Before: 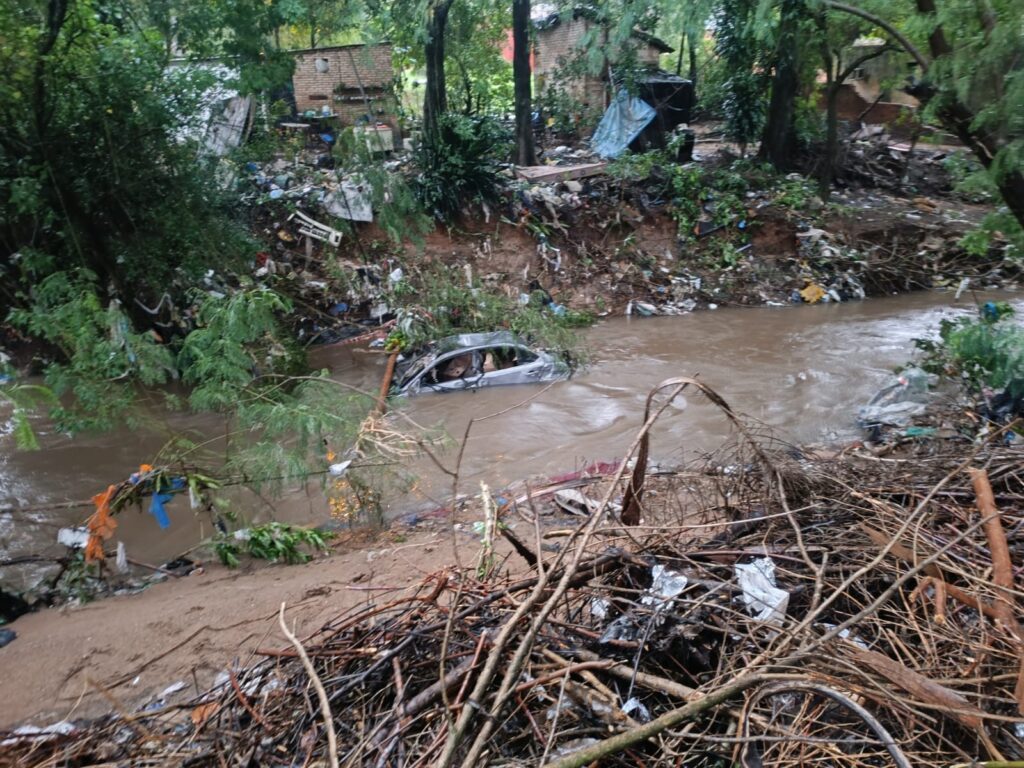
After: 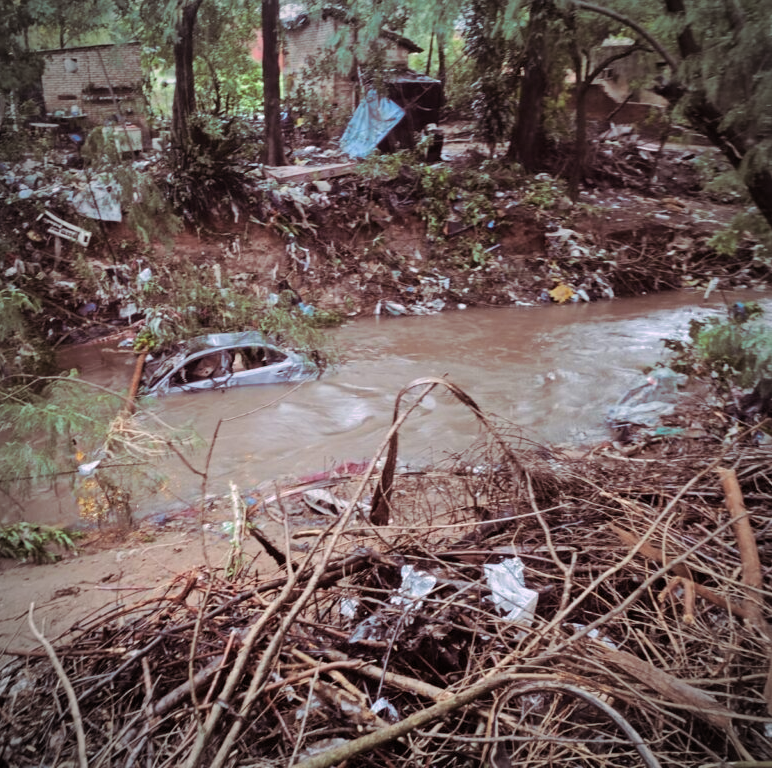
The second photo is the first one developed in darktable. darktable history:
base curve: curves: ch0 [(0, 0) (0.262, 0.32) (0.722, 0.705) (1, 1)]
split-toning: highlights › hue 298.8°, highlights › saturation 0.73, compress 41.76%
crop and rotate: left 24.6%
vignetting: automatic ratio true
